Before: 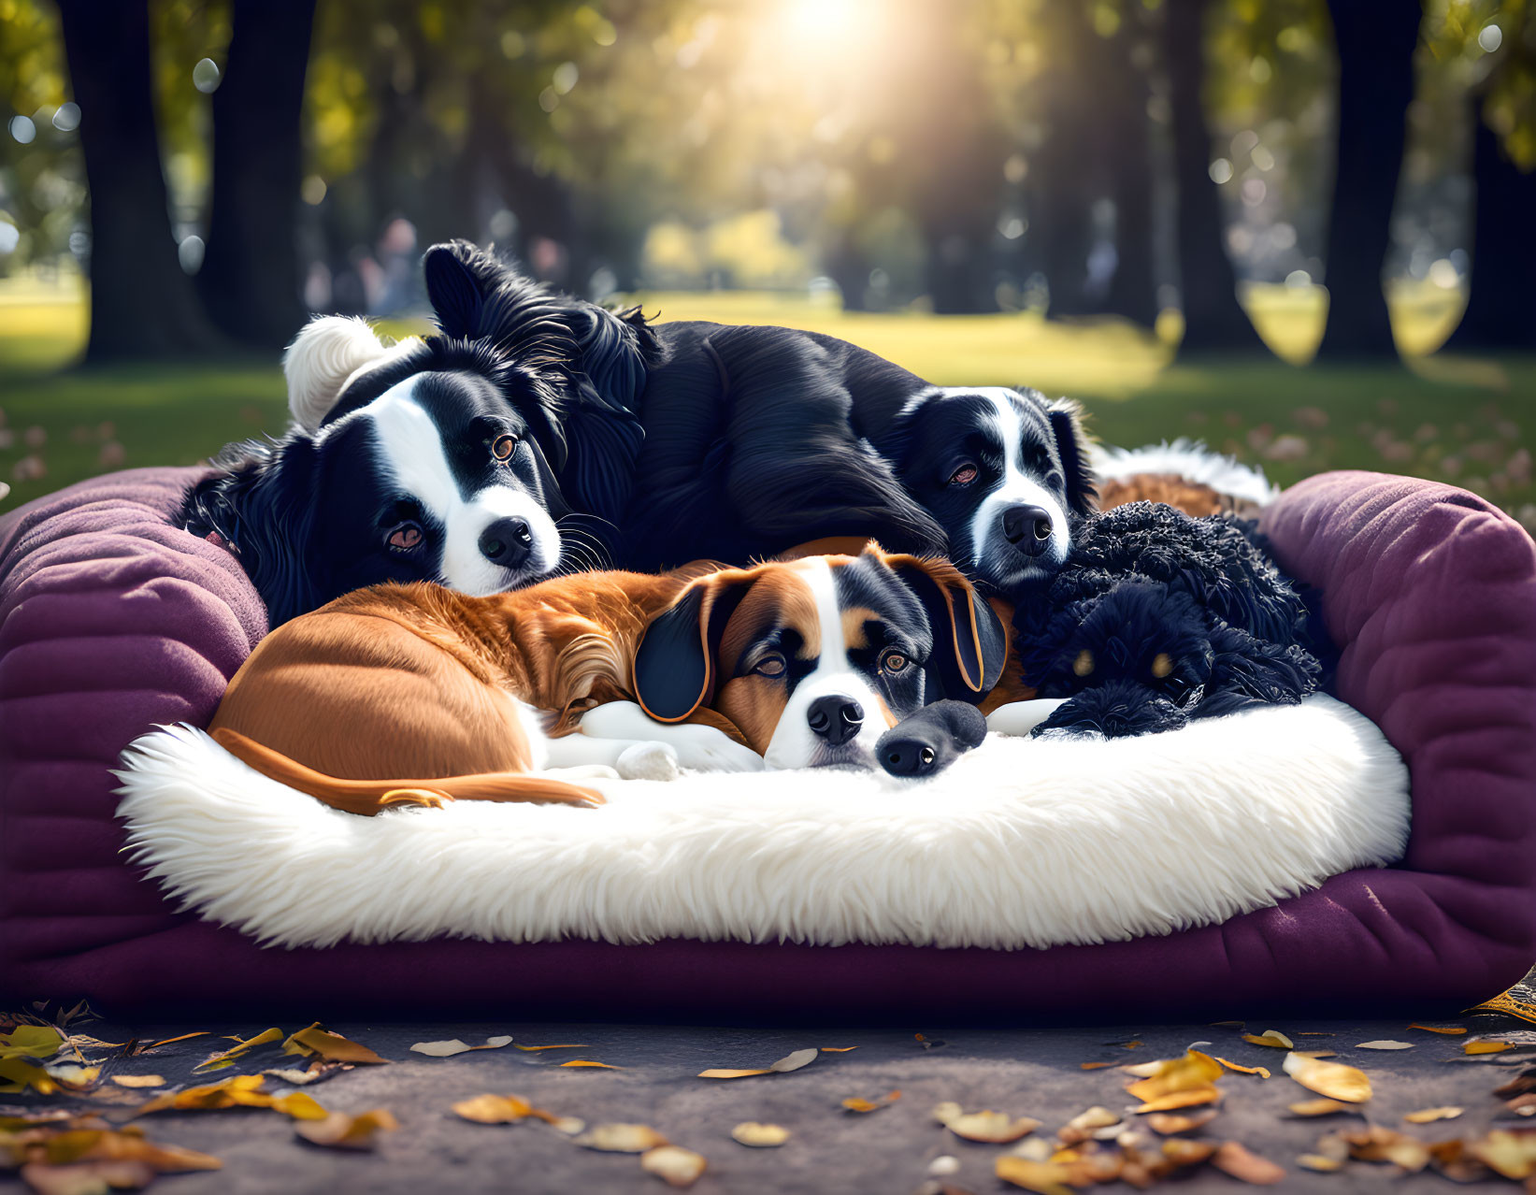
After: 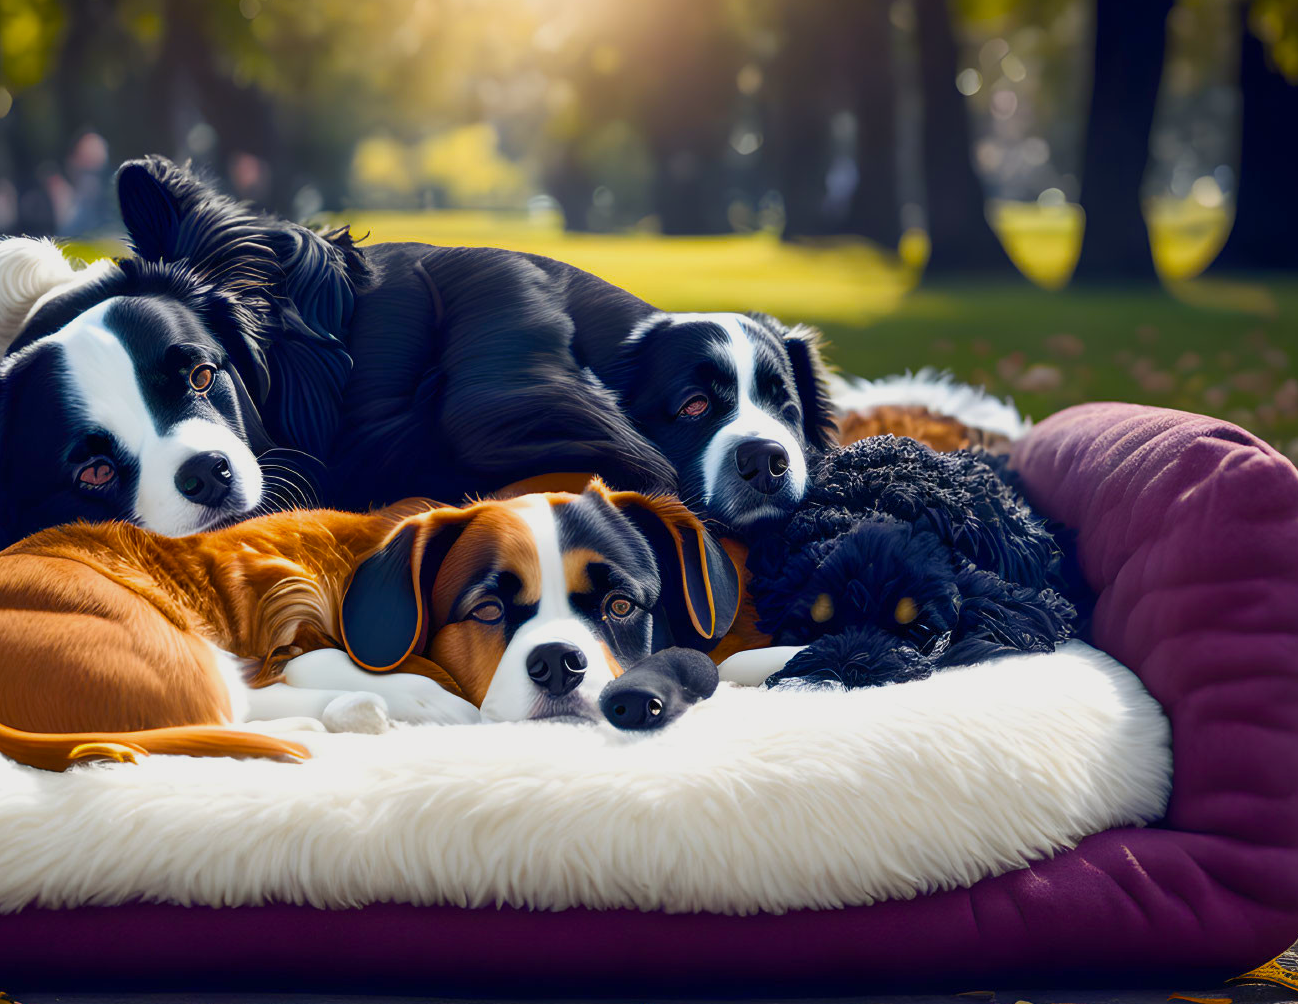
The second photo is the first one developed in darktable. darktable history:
tone equalizer: -8 EV 0.211 EV, -7 EV 0.379 EV, -6 EV 0.442 EV, -5 EV 0.252 EV, -3 EV -0.263 EV, -2 EV -0.437 EV, -1 EV -0.43 EV, +0 EV -0.274 EV
crop and rotate: left 20.609%, top 7.955%, right 0.387%, bottom 13.45%
color balance rgb: power › chroma 0.253%, power › hue 62.8°, linear chroma grading › global chroma 15.016%, perceptual saturation grading › global saturation 19.282%
